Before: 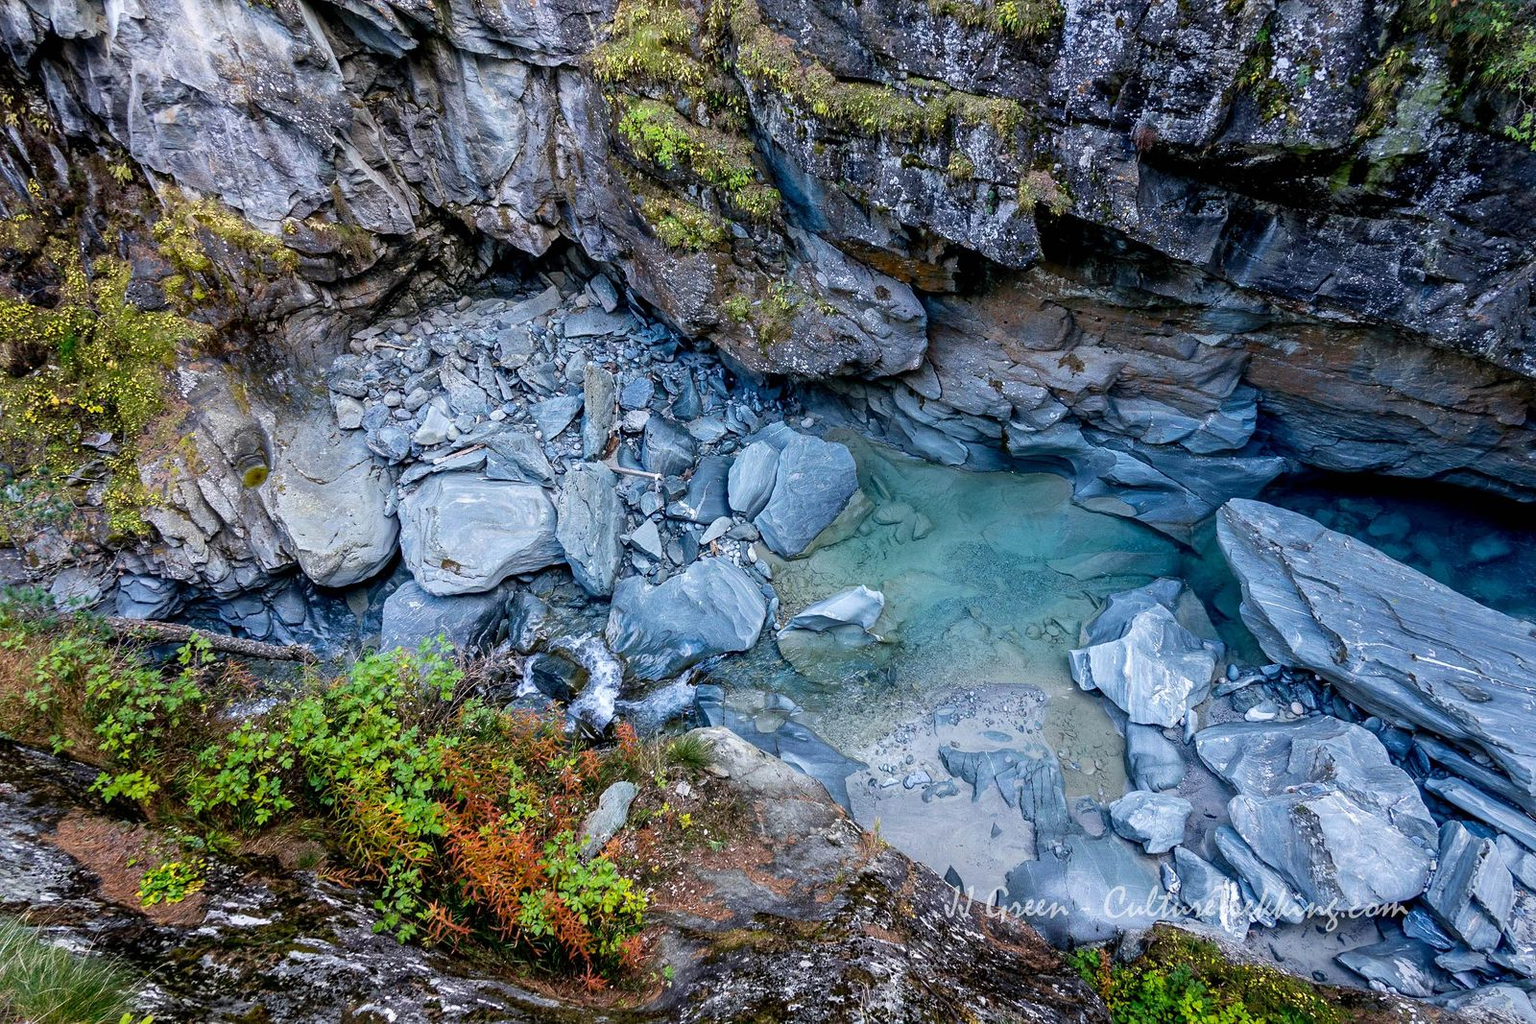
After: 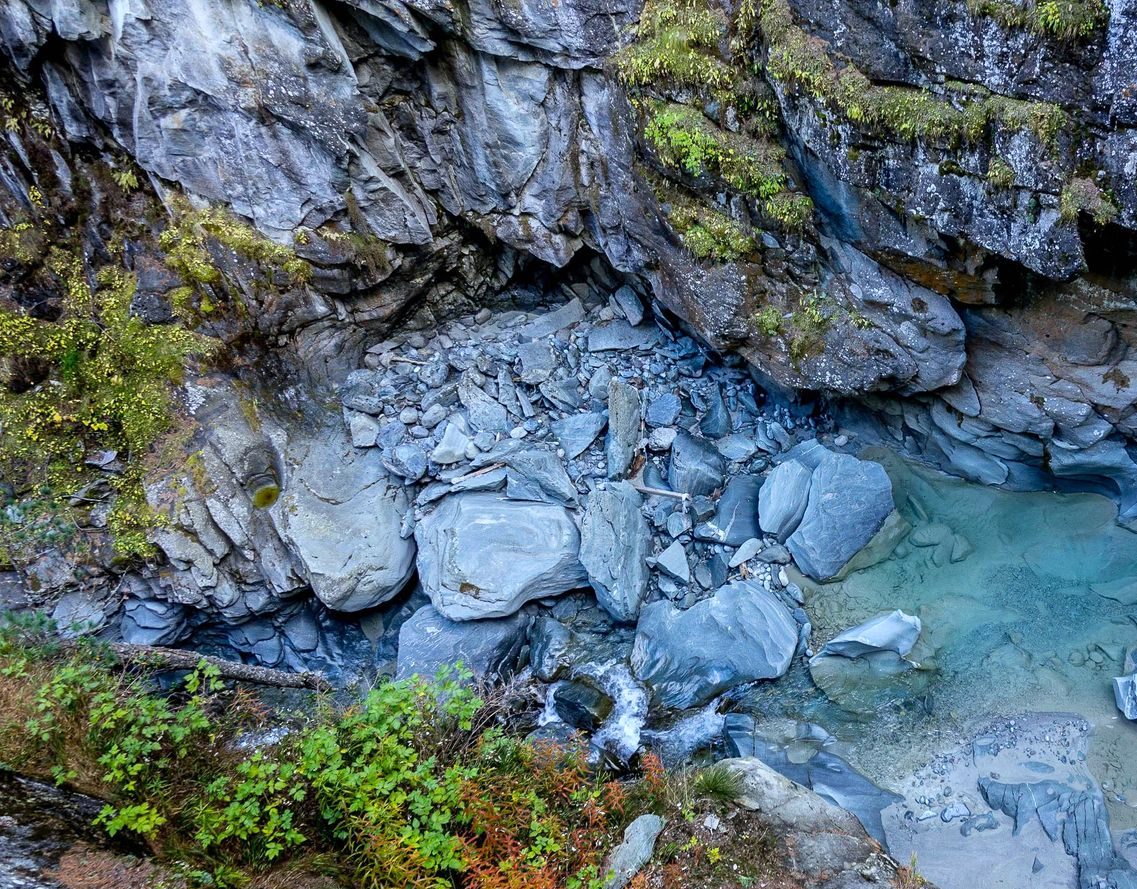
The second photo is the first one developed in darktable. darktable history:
crop: right 28.885%, bottom 16.626%
white balance: red 0.925, blue 1.046
